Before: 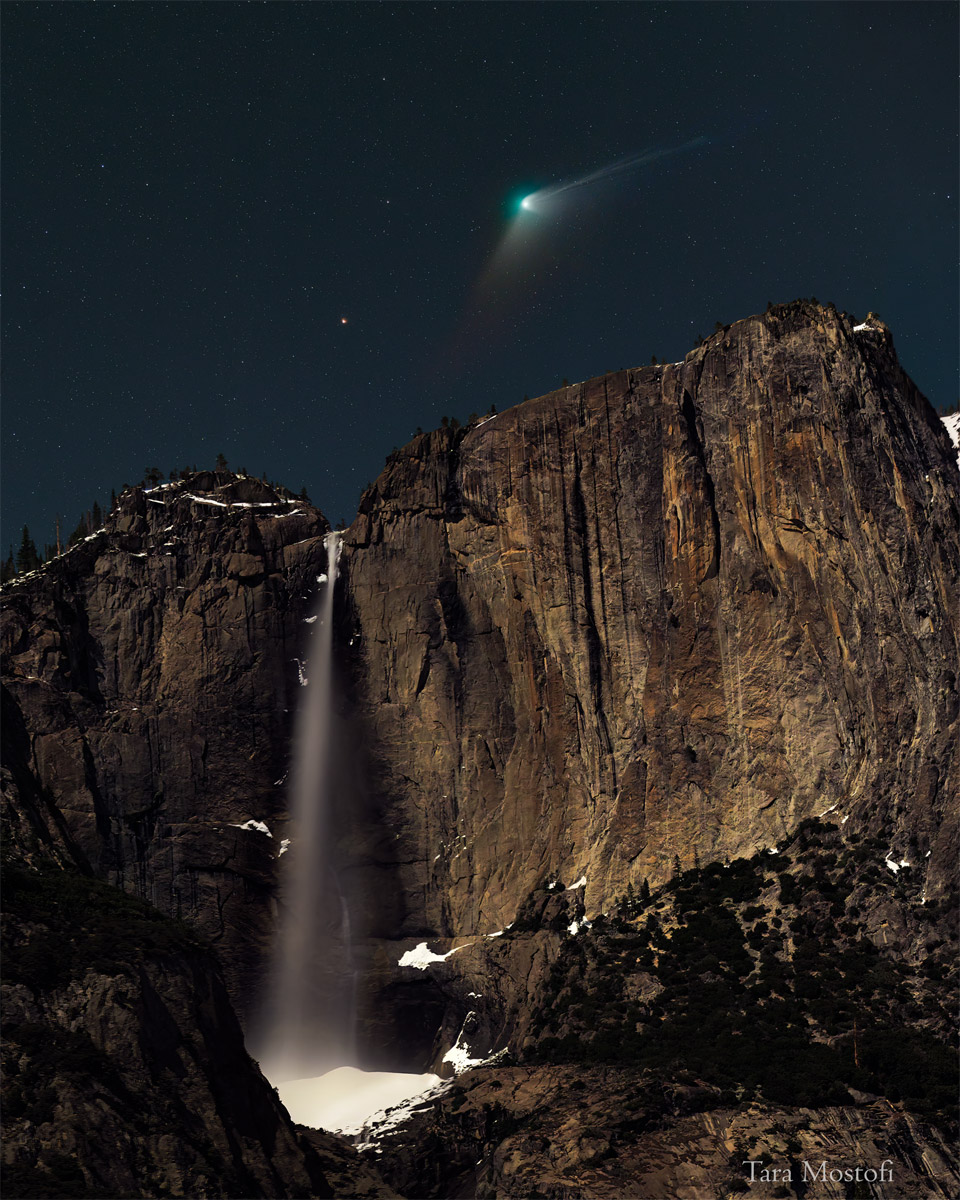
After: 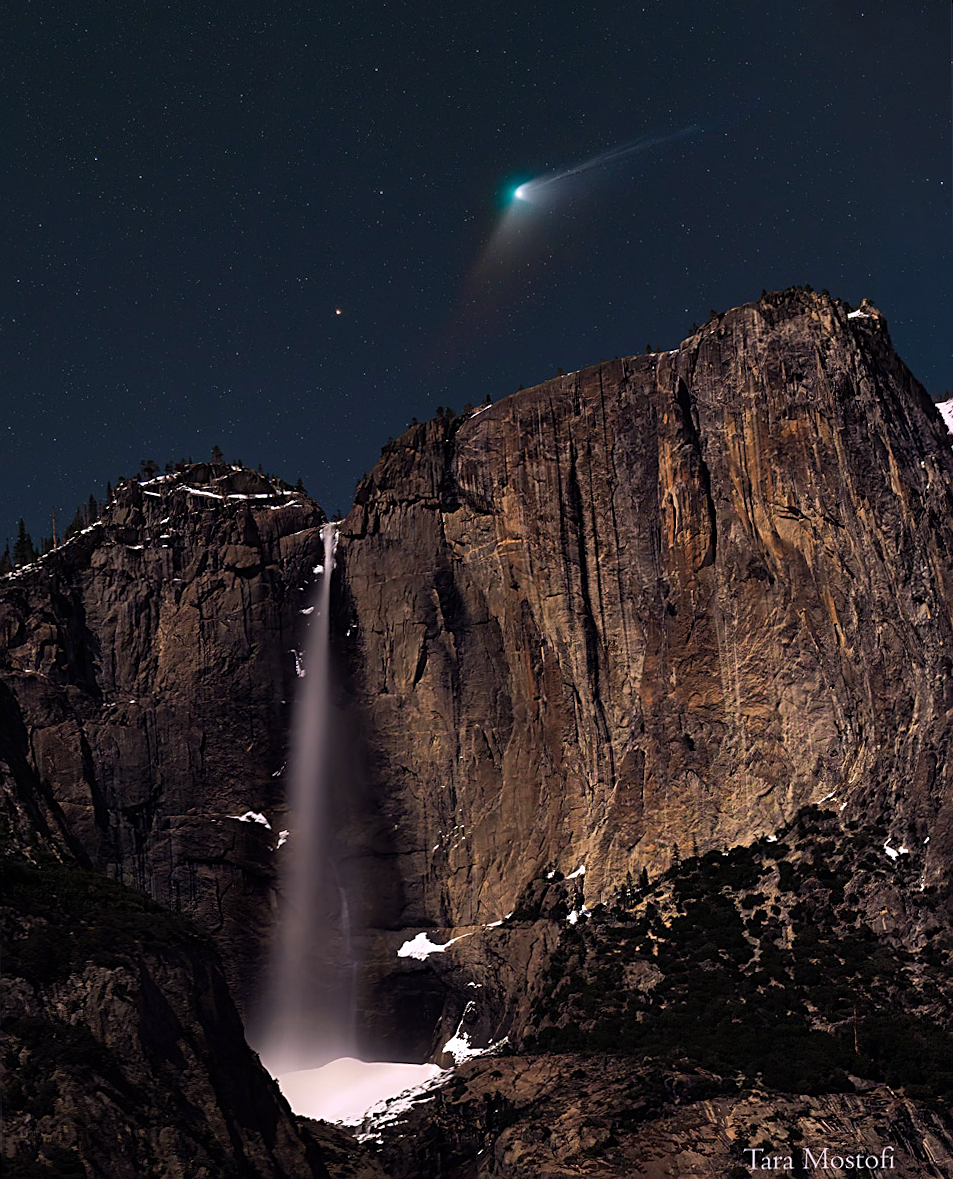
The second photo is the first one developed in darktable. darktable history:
rotate and perspective: rotation -0.45°, automatic cropping original format, crop left 0.008, crop right 0.992, crop top 0.012, crop bottom 0.988
white balance: red 1.066, blue 1.119
sharpen: on, module defaults
